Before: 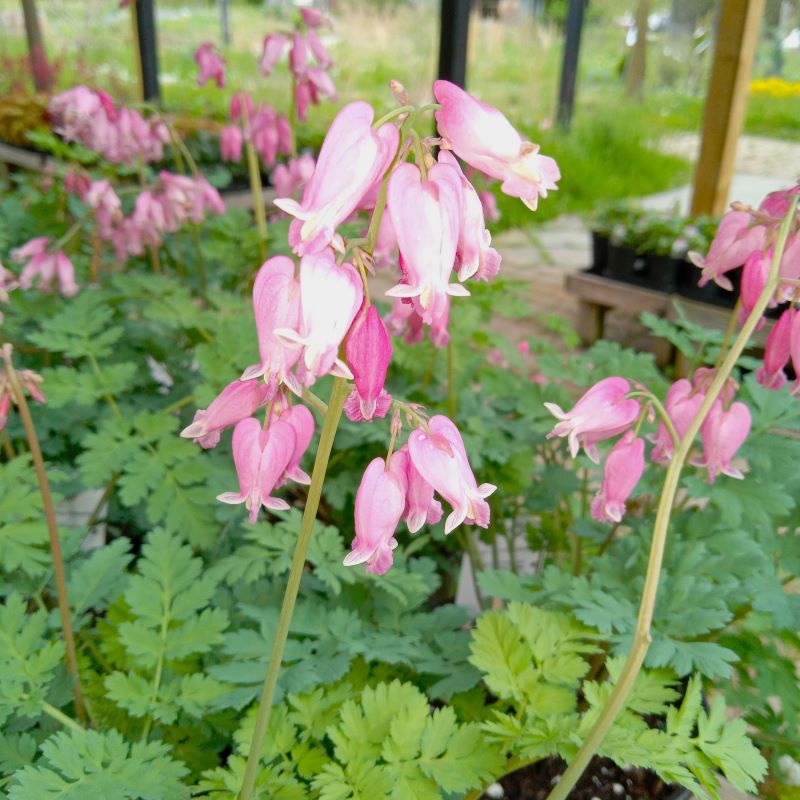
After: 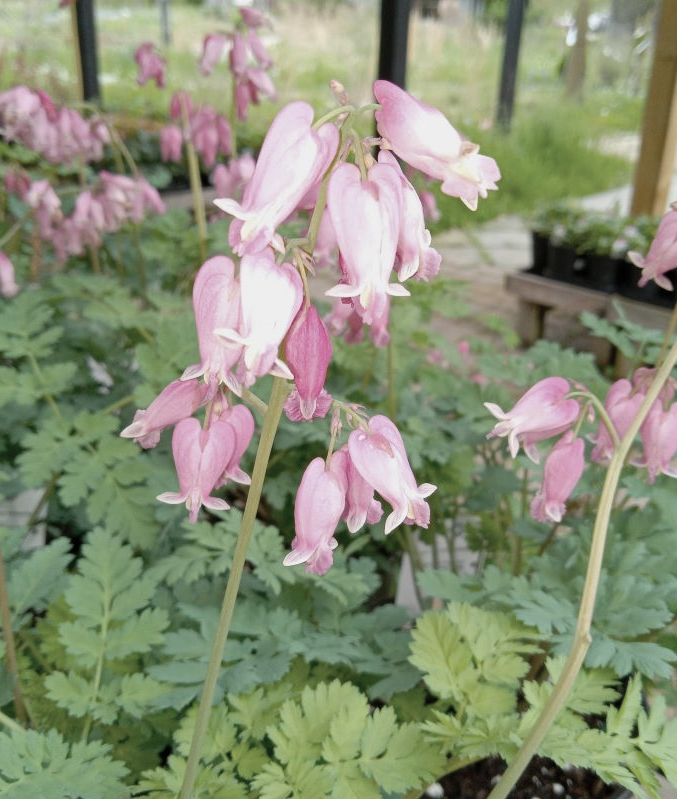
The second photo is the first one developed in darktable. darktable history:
crop: left 7.503%, right 7.861%
color correction: highlights b* 0.009, saturation 0.596
